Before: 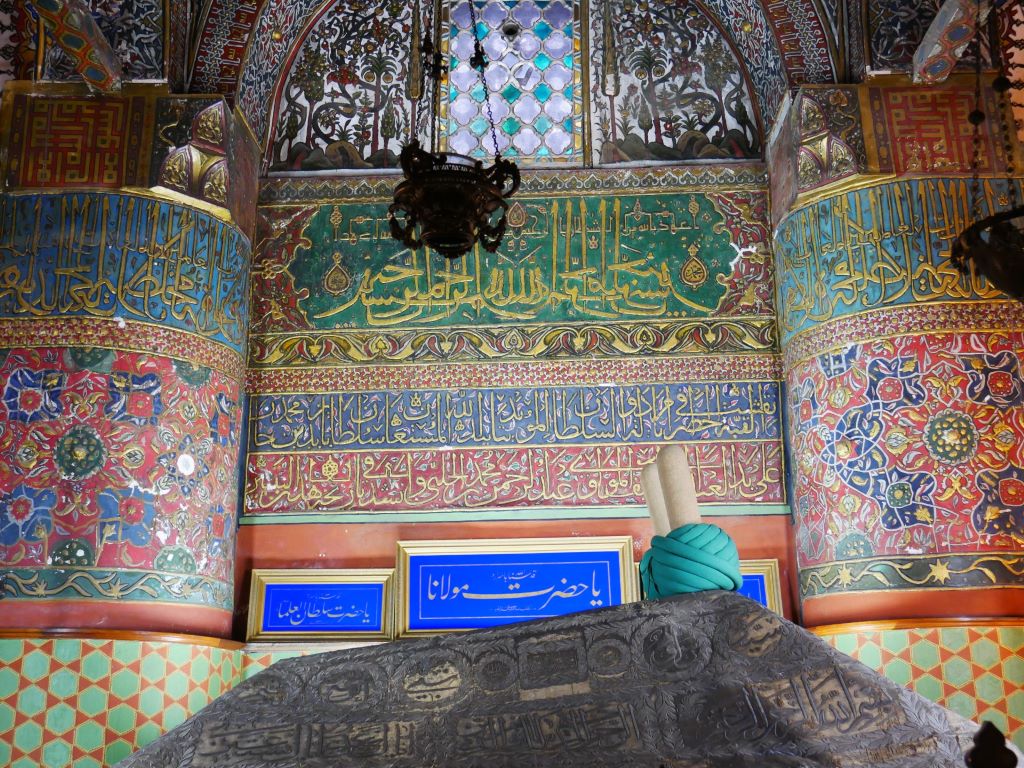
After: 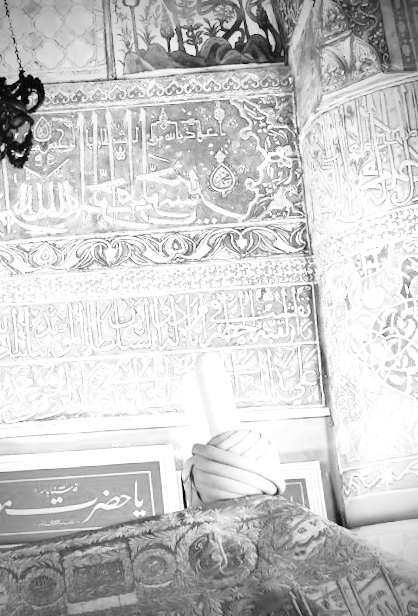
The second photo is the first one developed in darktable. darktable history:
base curve: curves: ch0 [(0, 0) (0.028, 0.03) (0.121, 0.232) (0.46, 0.748) (0.859, 0.968) (1, 1)], preserve colors none
vignetting: fall-off start 75%, brightness -0.692, width/height ratio 1.084
crop: left 45.721%, top 13.393%, right 14.118%, bottom 10.01%
monochrome: size 3.1
exposure: black level correction 0, exposure 1.45 EV, compensate exposure bias true, compensate highlight preservation false
rotate and perspective: rotation -2.56°, automatic cropping off
white balance: red 0.976, blue 1.04
